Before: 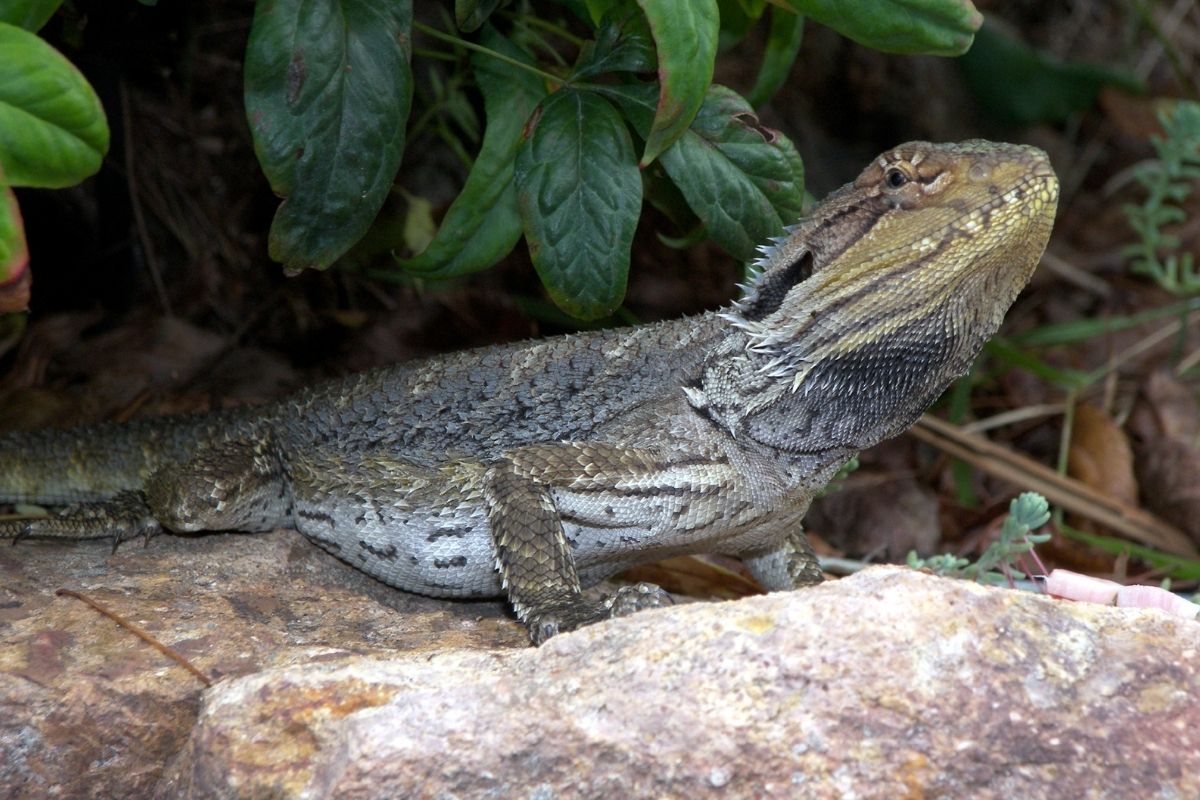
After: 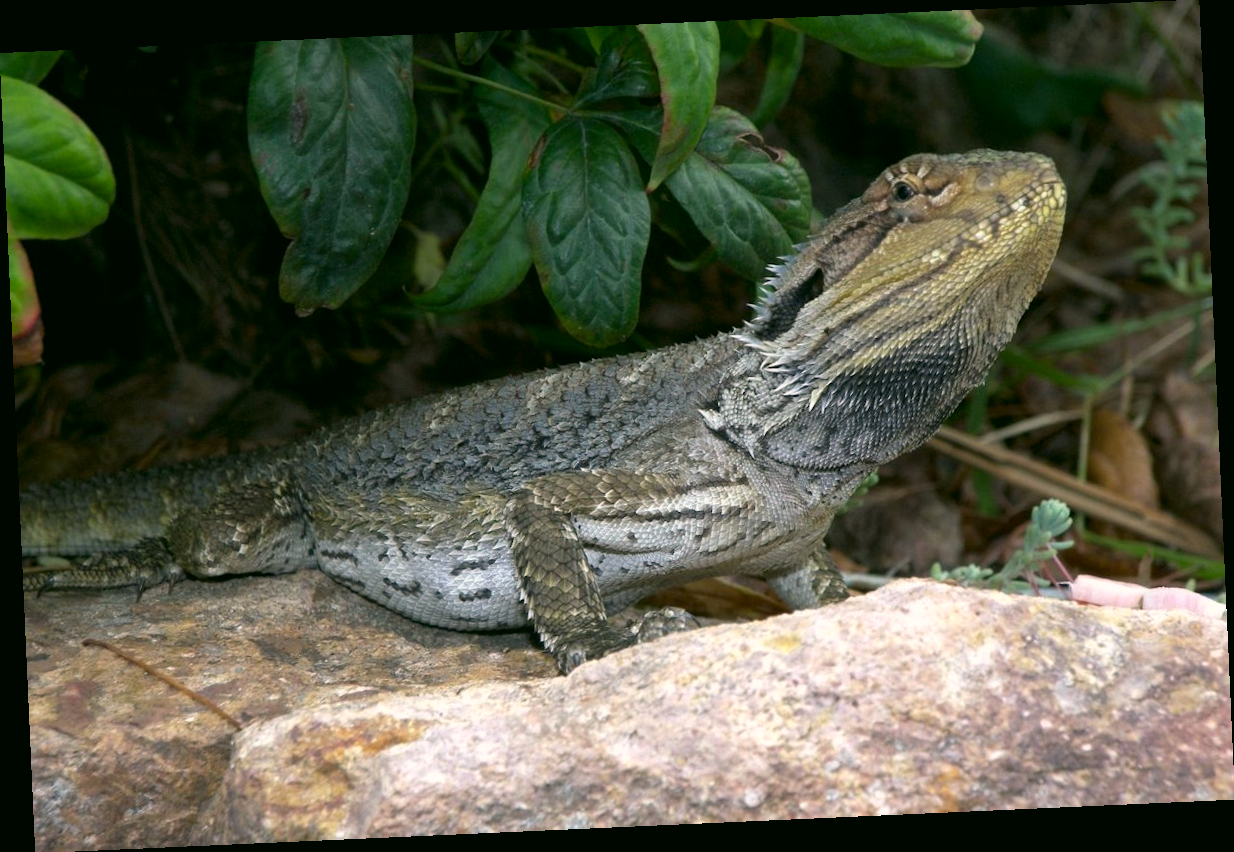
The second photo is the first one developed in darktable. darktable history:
color correction: highlights a* 4.02, highlights b* 4.98, shadows a* -7.55, shadows b* 4.98
rotate and perspective: rotation -2.56°, automatic cropping off
